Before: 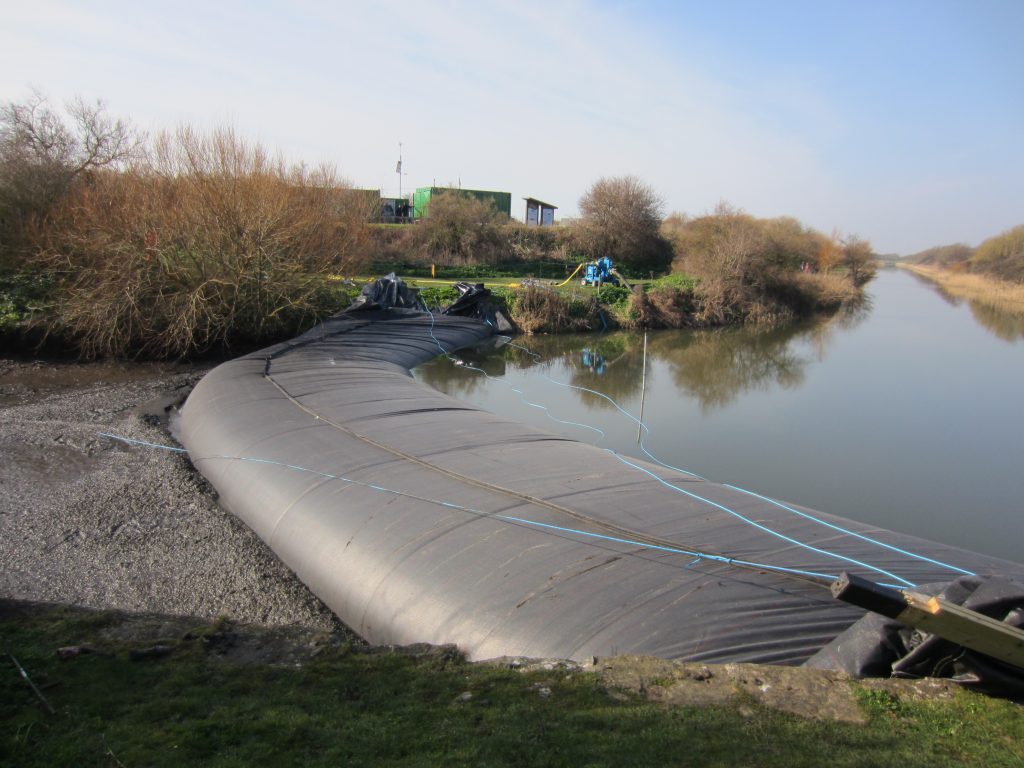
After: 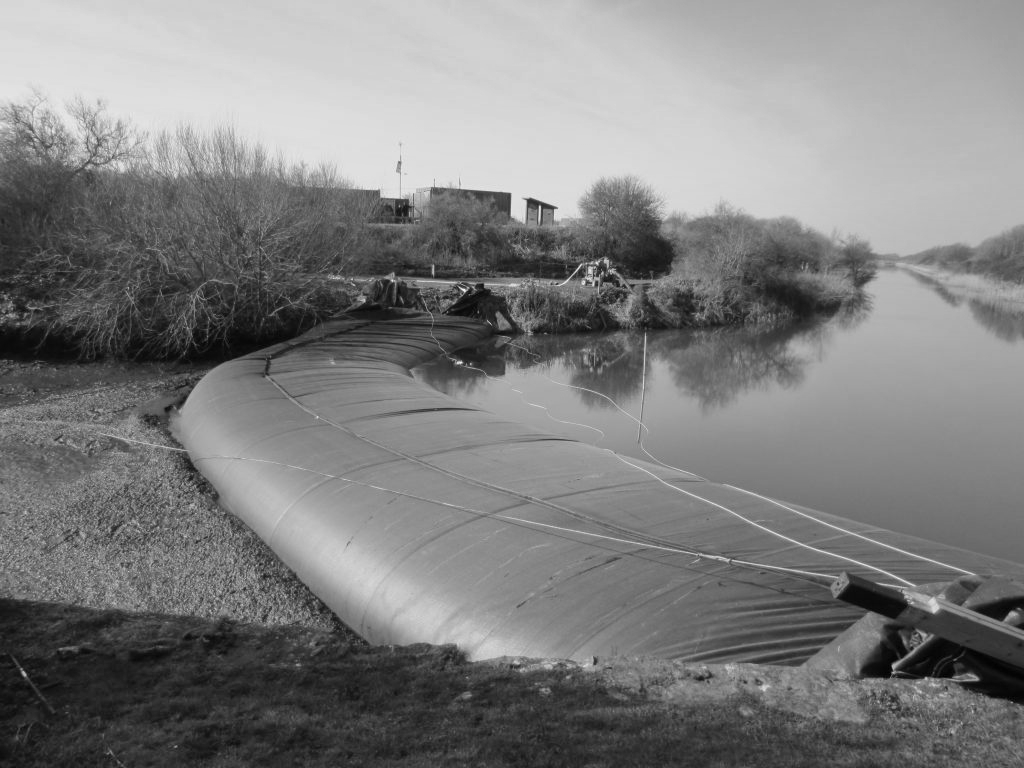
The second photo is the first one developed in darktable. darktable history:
base curve: preserve colors none
monochrome: on, module defaults
shadows and highlights: low approximation 0.01, soften with gaussian
